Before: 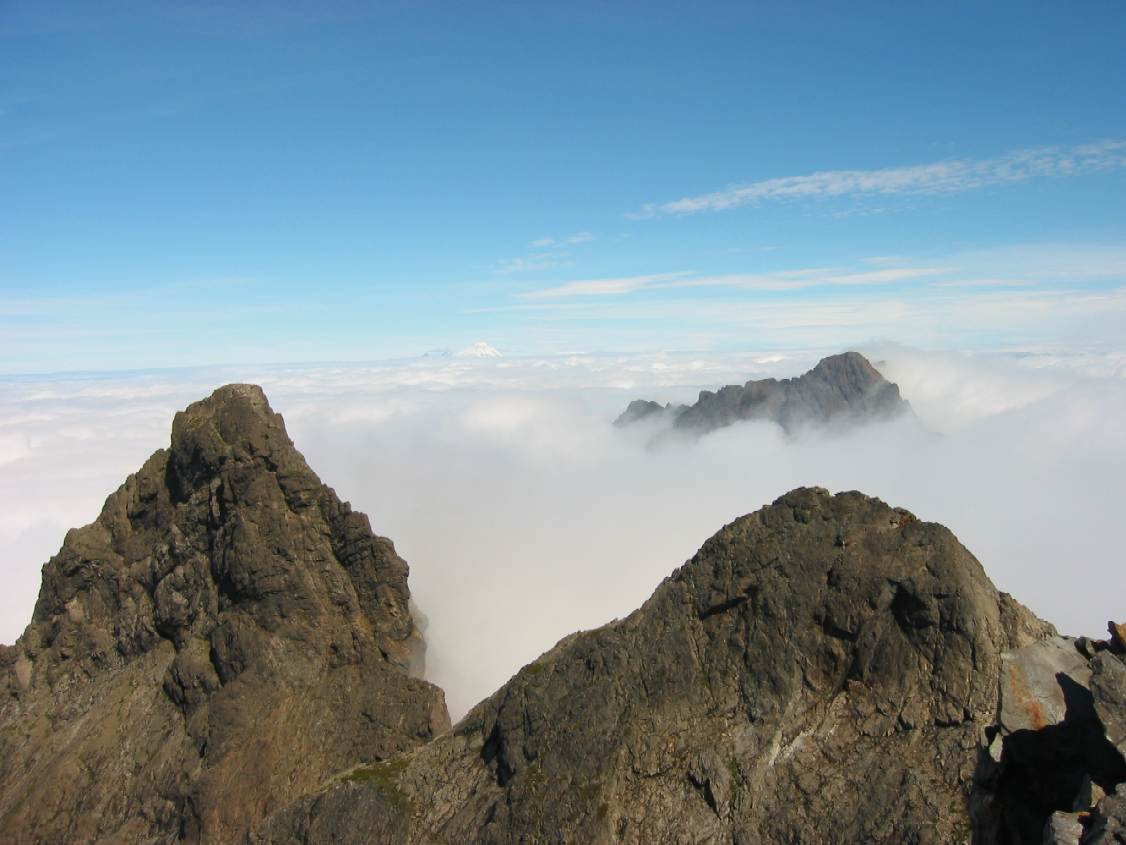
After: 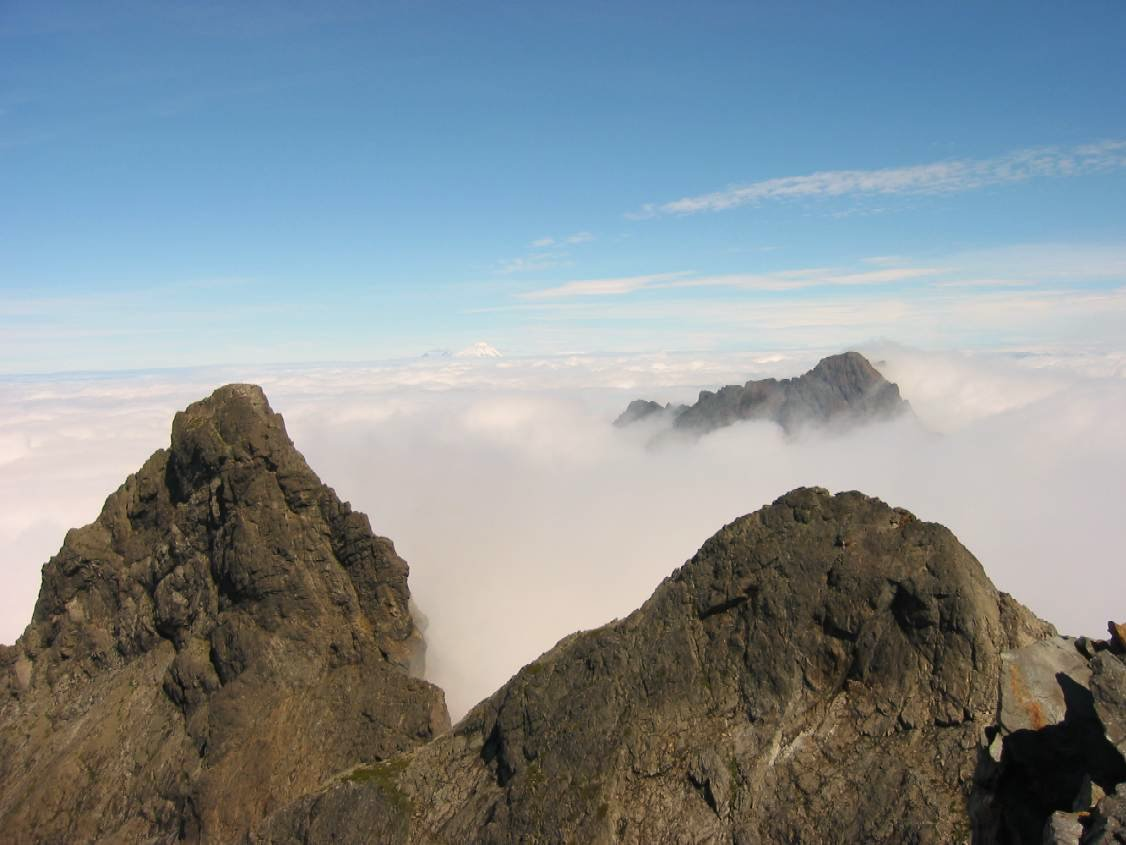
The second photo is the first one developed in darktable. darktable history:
color correction: highlights a* 3.59, highlights b* 5.11
